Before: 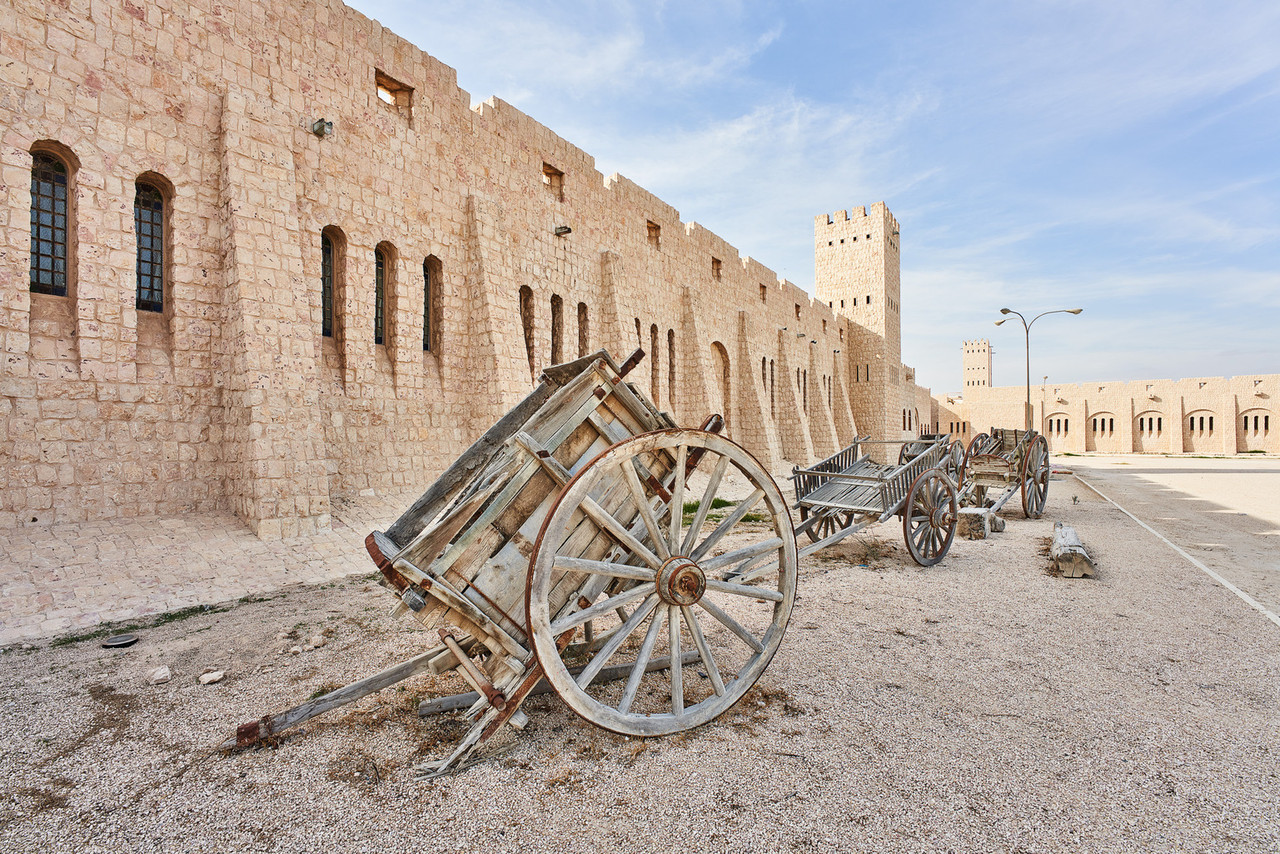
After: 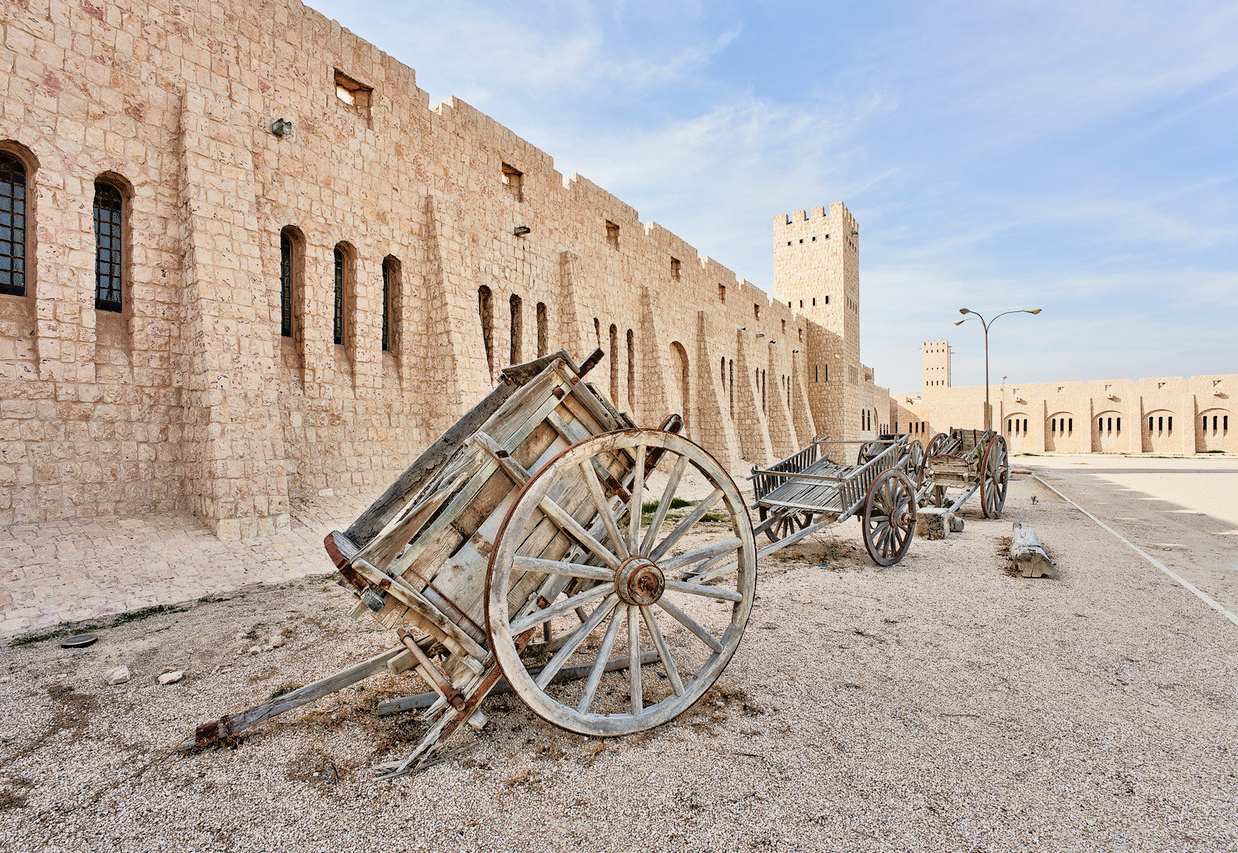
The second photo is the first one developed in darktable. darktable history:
tone equalizer: -8 EV -1.82 EV, -7 EV -1.18 EV, -6 EV -1.64 EV, edges refinement/feathering 500, mask exposure compensation -1.57 EV, preserve details no
crop and rotate: left 3.205%
